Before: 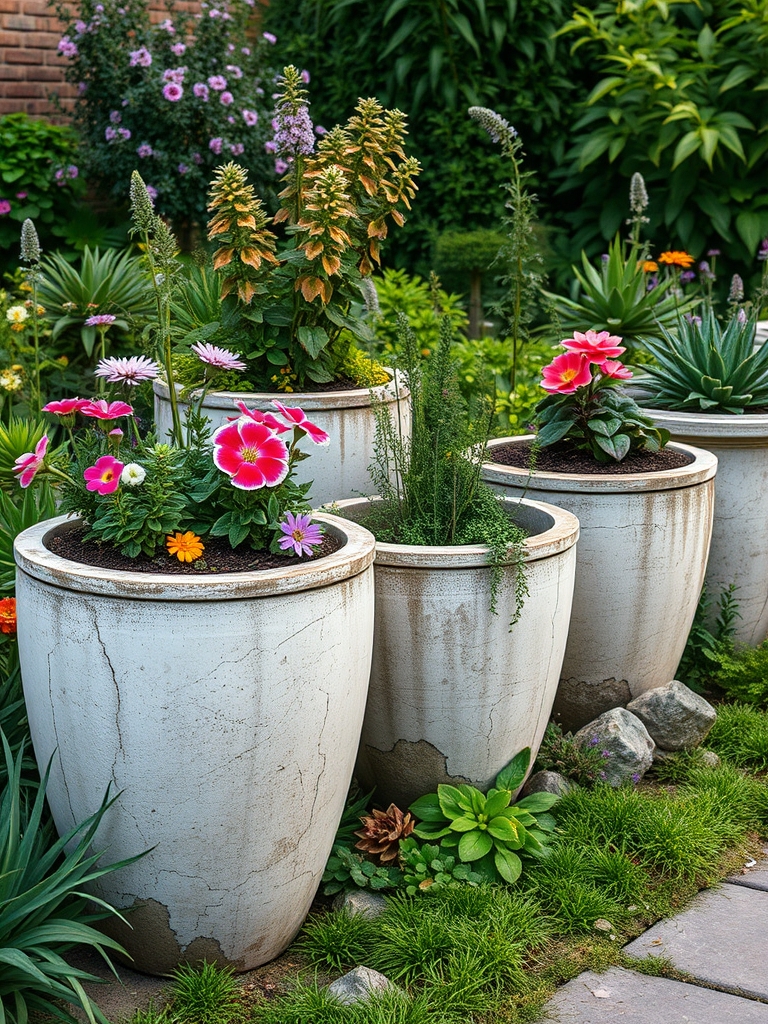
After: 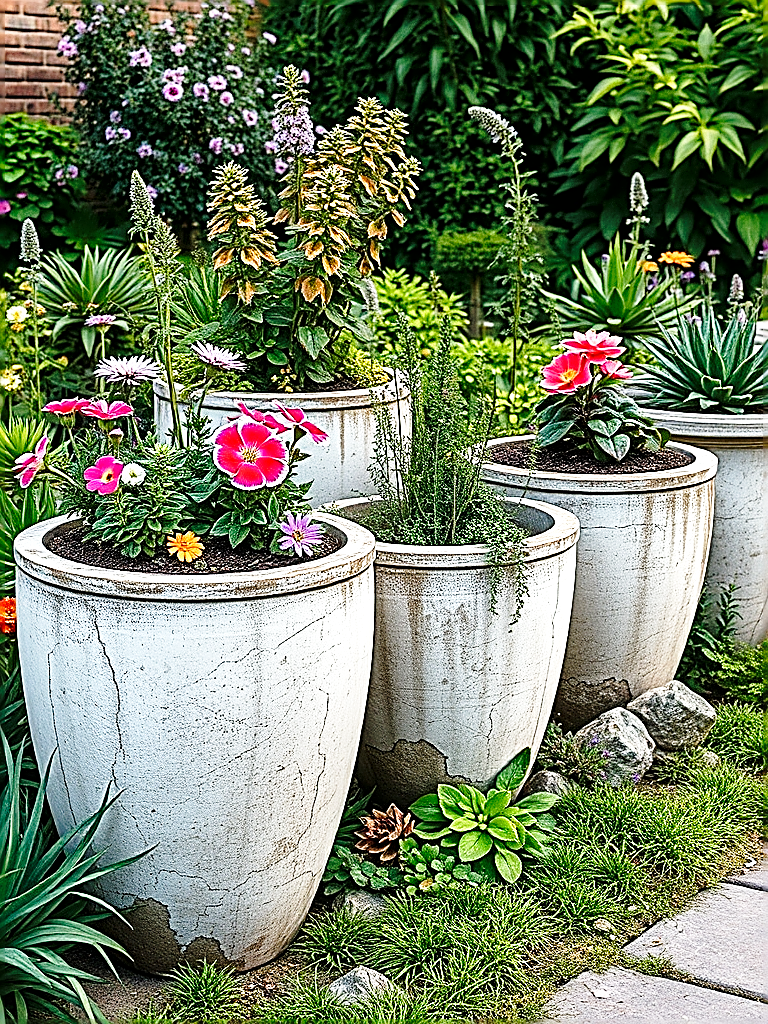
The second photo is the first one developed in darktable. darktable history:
base curve: curves: ch0 [(0, 0) (0.028, 0.03) (0.121, 0.232) (0.46, 0.748) (0.859, 0.968) (1, 1)], preserve colors none
sharpen: amount 1.998
local contrast: mode bilateral grid, contrast 21, coarseness 50, detail 162%, midtone range 0.2
